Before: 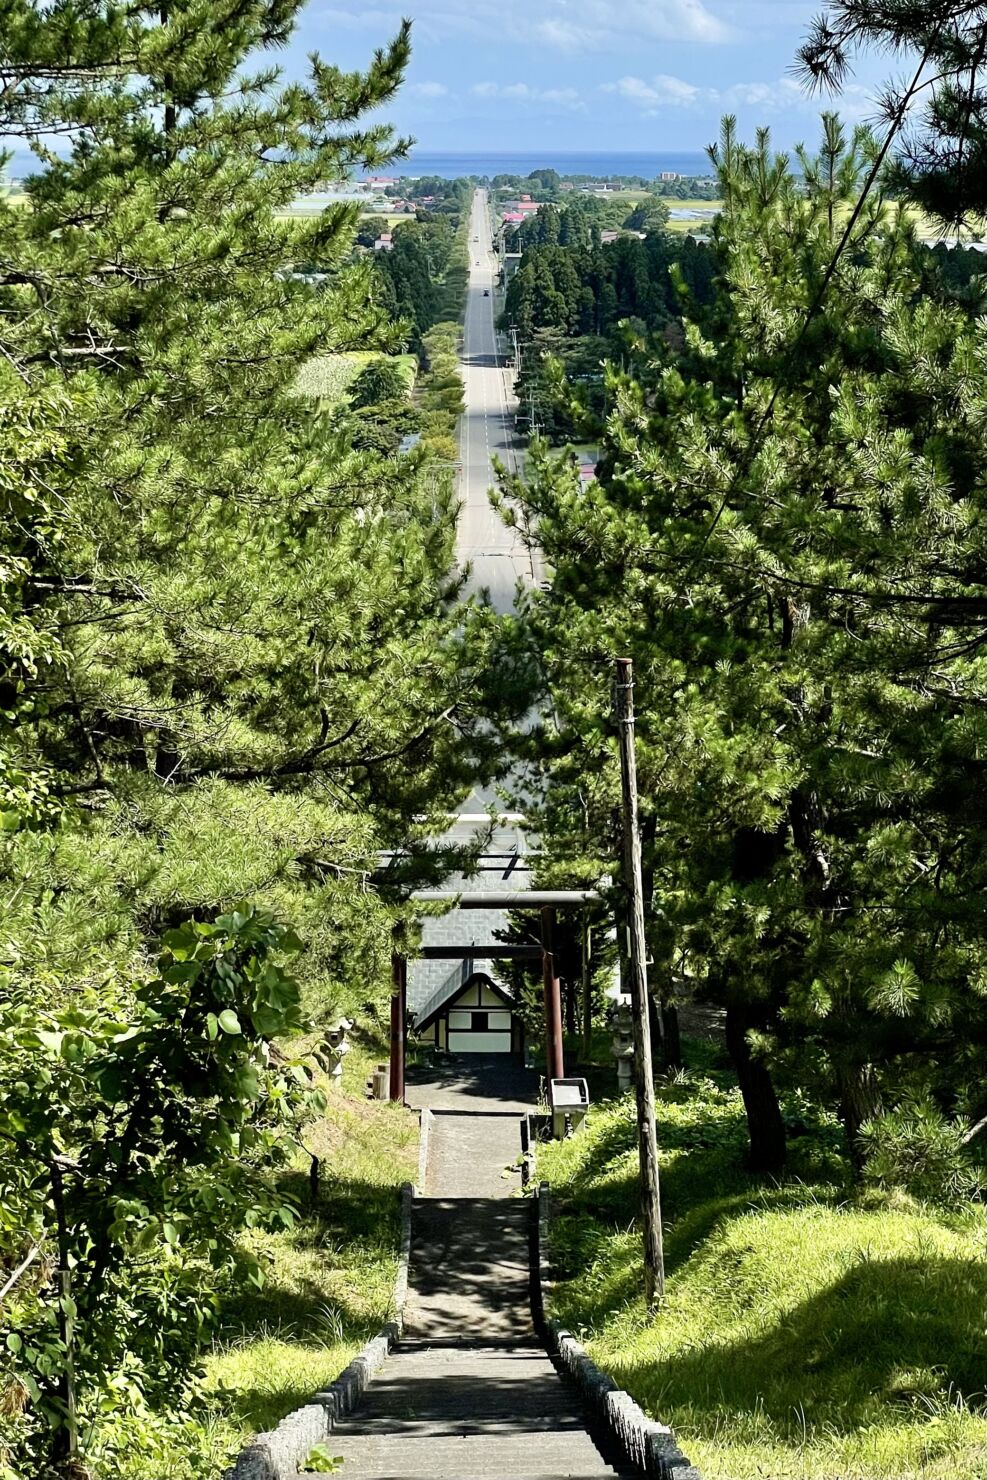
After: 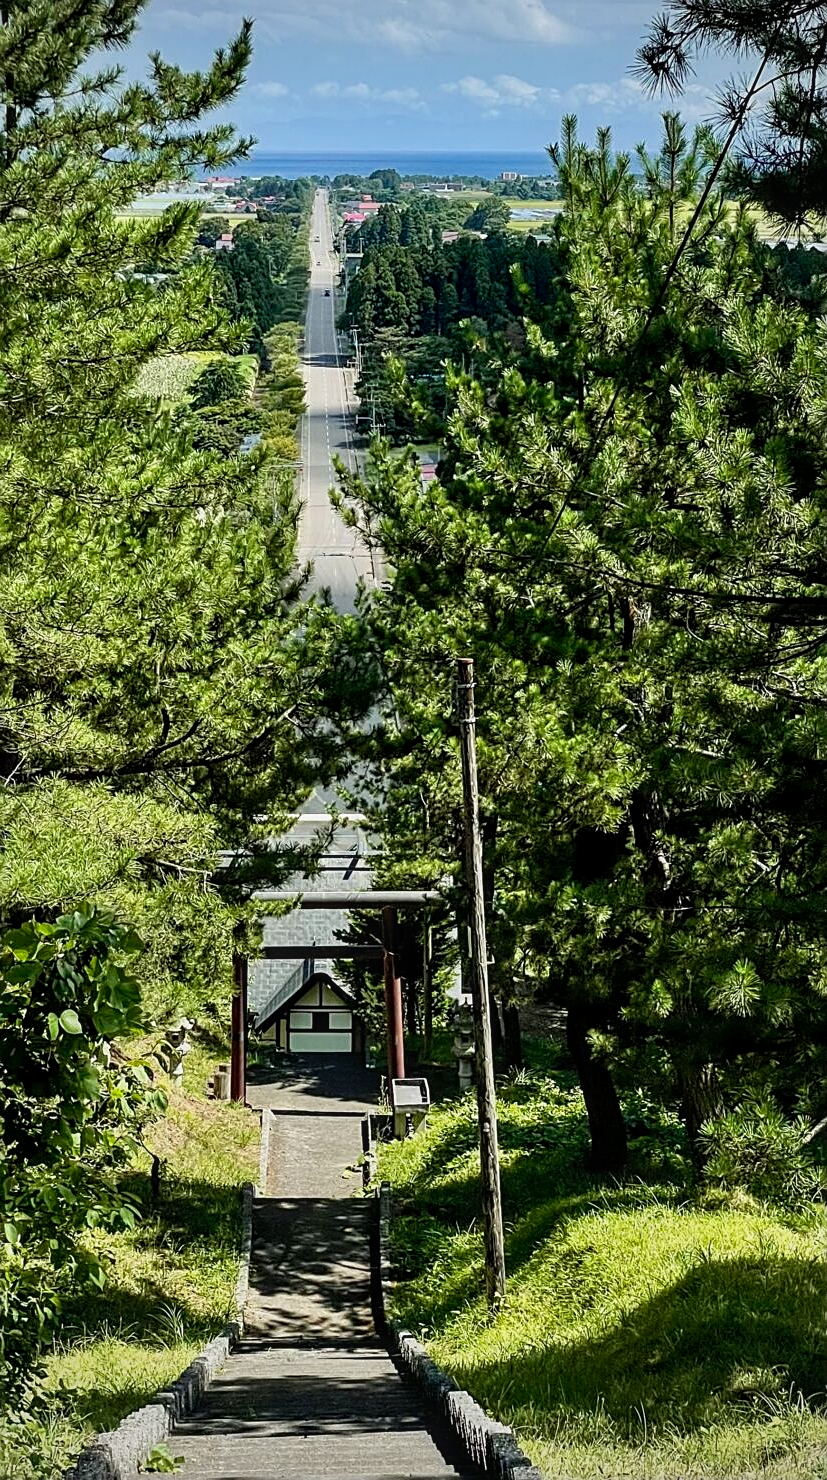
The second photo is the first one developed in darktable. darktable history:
sharpen: on, module defaults
exposure: exposure -0.264 EV, compensate highlight preservation false
crop: left 16.169%
local contrast: on, module defaults
contrast brightness saturation: contrast 0.077, saturation 0.021
vignetting: fall-off radius 60.98%
